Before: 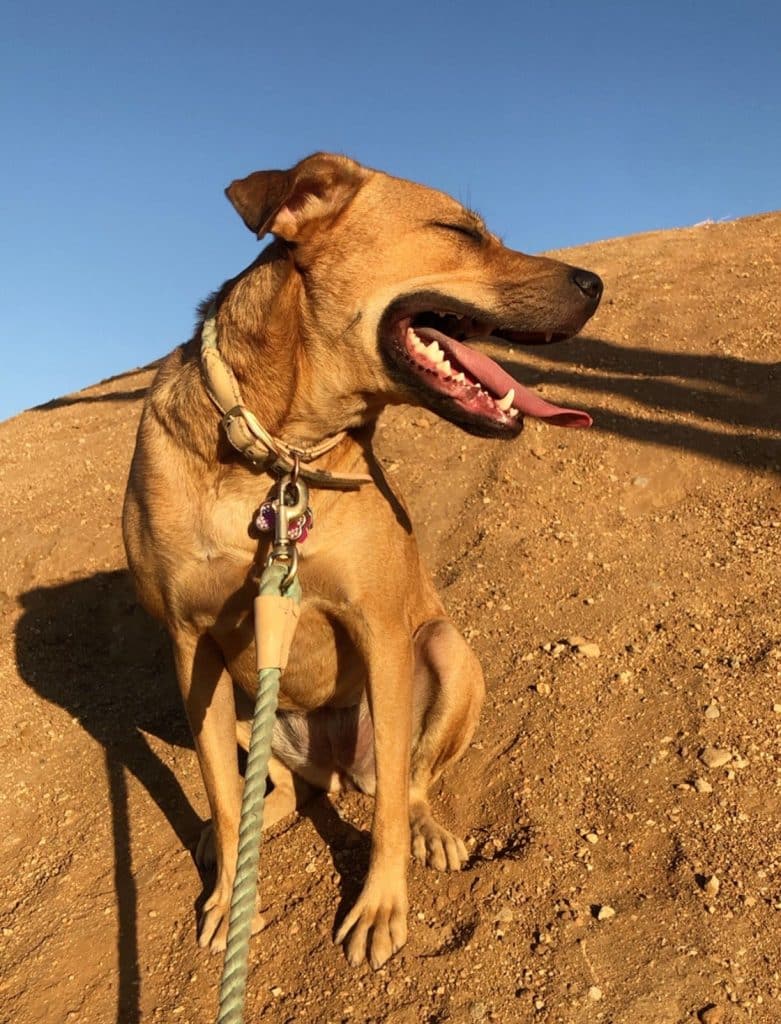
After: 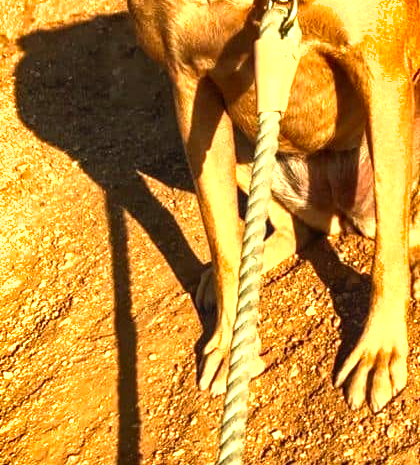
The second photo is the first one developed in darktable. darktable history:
contrast brightness saturation: saturation 0.134
shadows and highlights: low approximation 0.01, soften with gaussian
local contrast: on, module defaults
tone equalizer: -8 EV -0.406 EV, -7 EV -0.385 EV, -6 EV -0.329 EV, -5 EV -0.189 EV, -3 EV 0.196 EV, -2 EV 0.346 EV, -1 EV 0.409 EV, +0 EV 0.43 EV
crop and rotate: top 54.448%, right 46.215%, bottom 0.142%
exposure: black level correction 0.001, exposure 0.958 EV, compensate highlight preservation false
